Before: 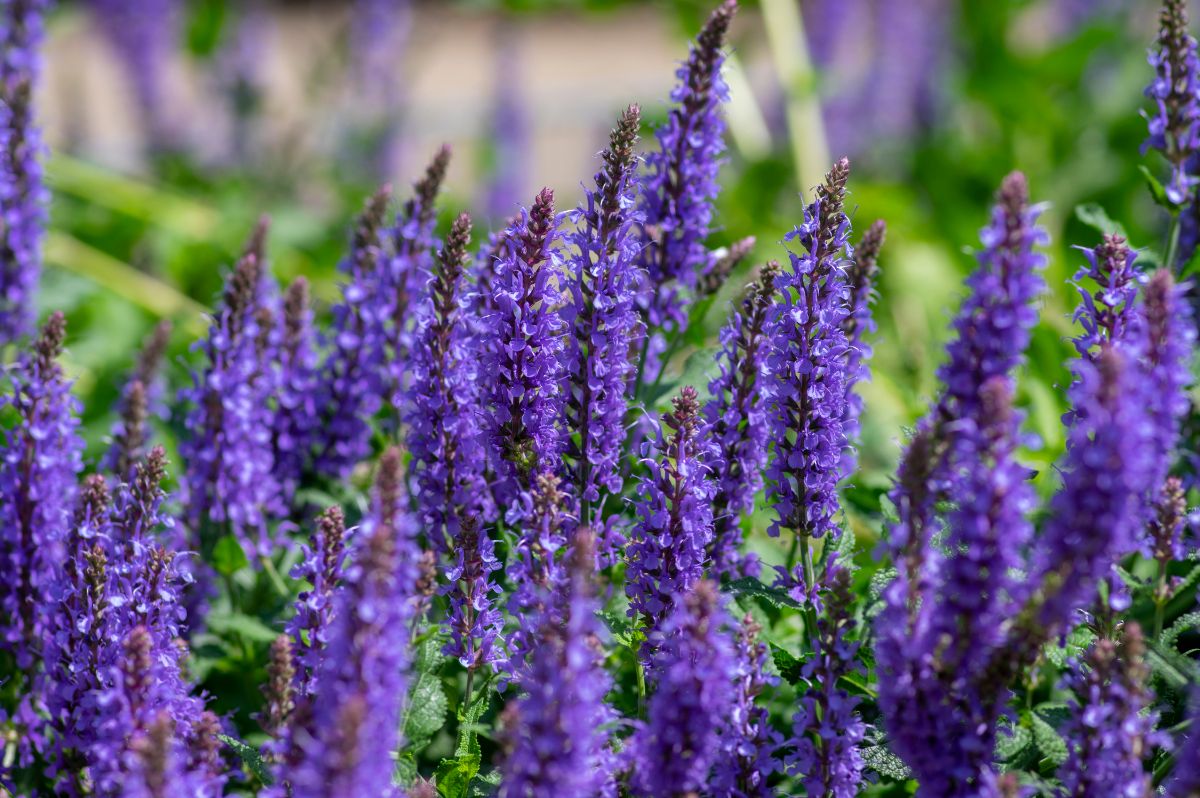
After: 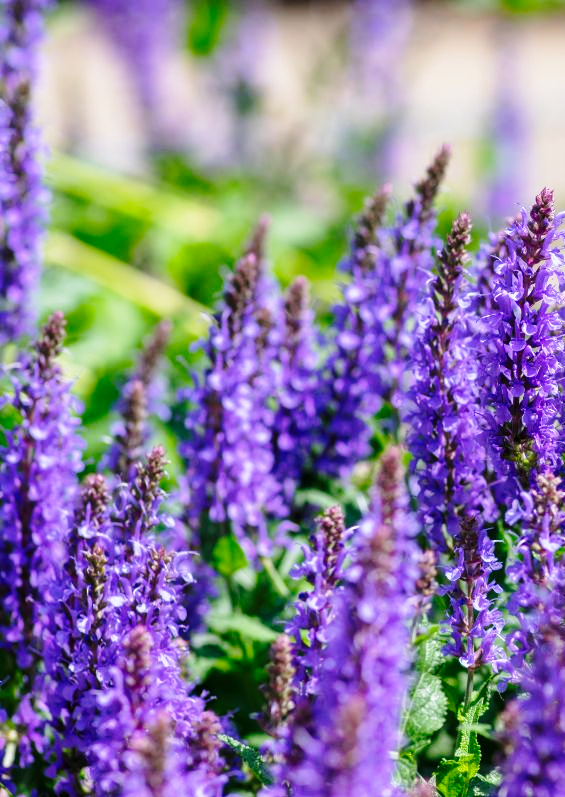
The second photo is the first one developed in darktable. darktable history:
base curve: curves: ch0 [(0, 0) (0.028, 0.03) (0.121, 0.232) (0.46, 0.748) (0.859, 0.968) (1, 1)], preserve colors none
crop and rotate: left 0.047%, top 0%, right 52.809%
